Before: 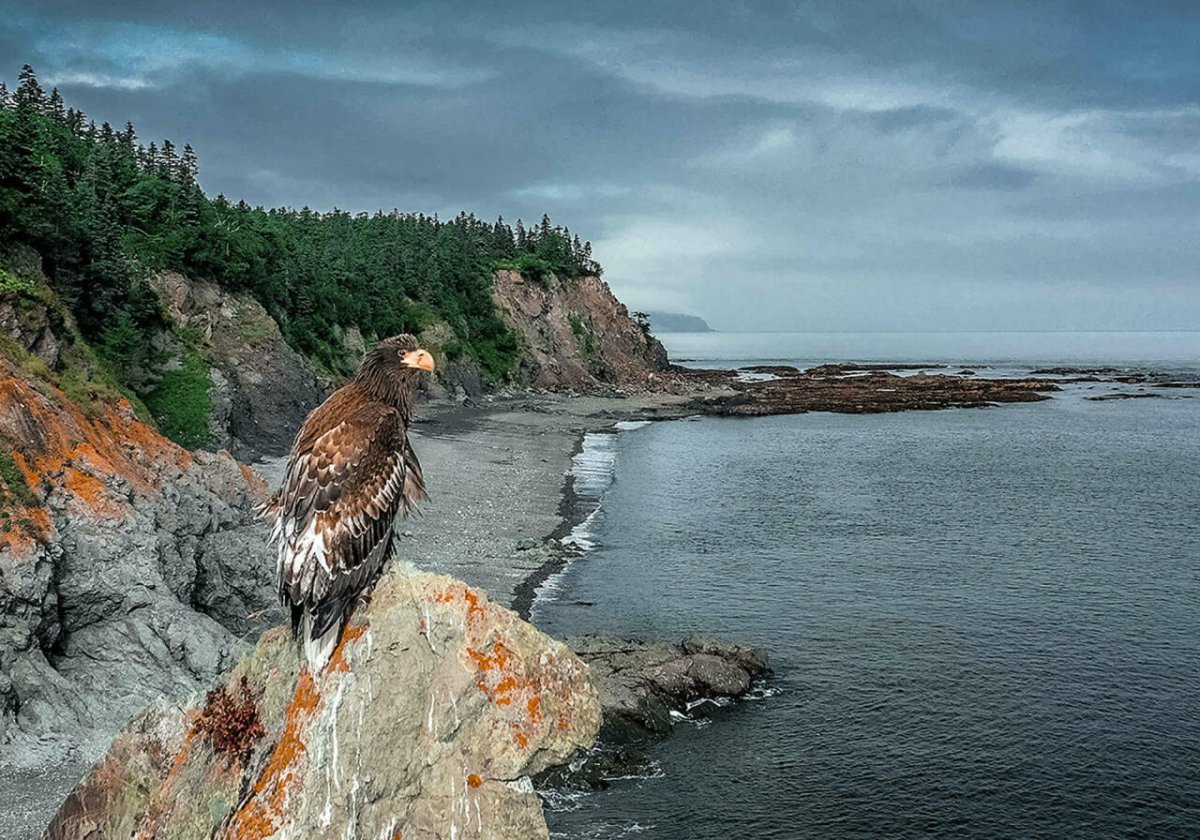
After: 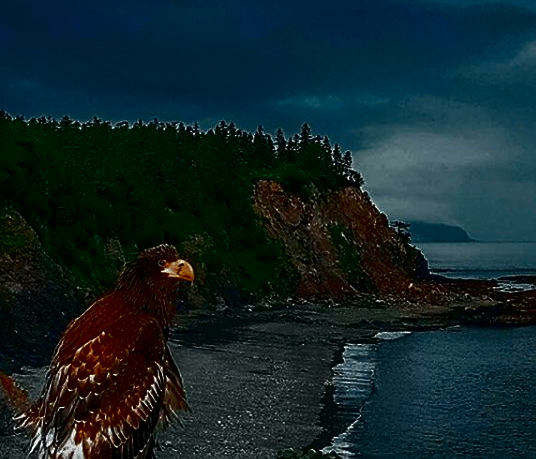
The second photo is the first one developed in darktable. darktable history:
exposure: exposure -0.251 EV, compensate exposure bias true, compensate highlight preservation false
contrast equalizer: y [[0.5, 0.5, 0.472, 0.5, 0.5, 0.5], [0.5 ×6], [0.5 ×6], [0 ×6], [0 ×6]]
color zones: curves: ch0 [(0, 0.5) (0.125, 0.4) (0.25, 0.5) (0.375, 0.4) (0.5, 0.4) (0.625, 0.35) (0.75, 0.35) (0.875, 0.5)]; ch1 [(0, 0.35) (0.125, 0.45) (0.25, 0.35) (0.375, 0.35) (0.5, 0.35) (0.625, 0.35) (0.75, 0.45) (0.875, 0.35)]; ch2 [(0, 0.6) (0.125, 0.5) (0.25, 0.5) (0.375, 0.6) (0.5, 0.6) (0.625, 0.5) (0.75, 0.5) (0.875, 0.5)]
crop: left 20.04%, top 10.812%, right 35.234%, bottom 34.539%
sharpen: on, module defaults
contrast brightness saturation: brightness -0.984, saturation 0.982
